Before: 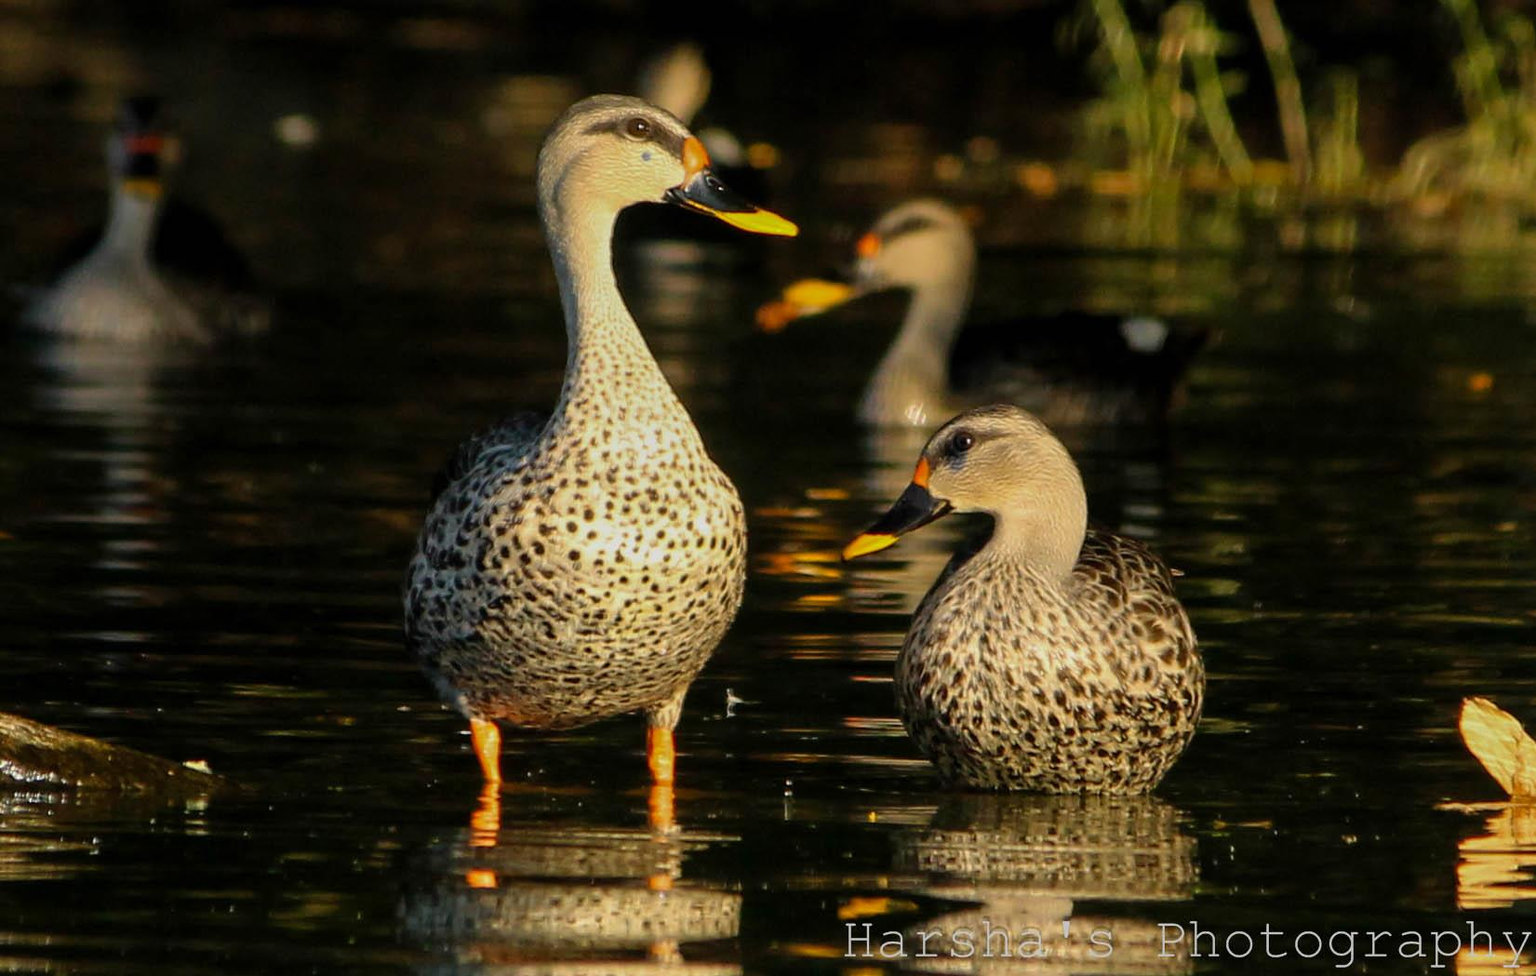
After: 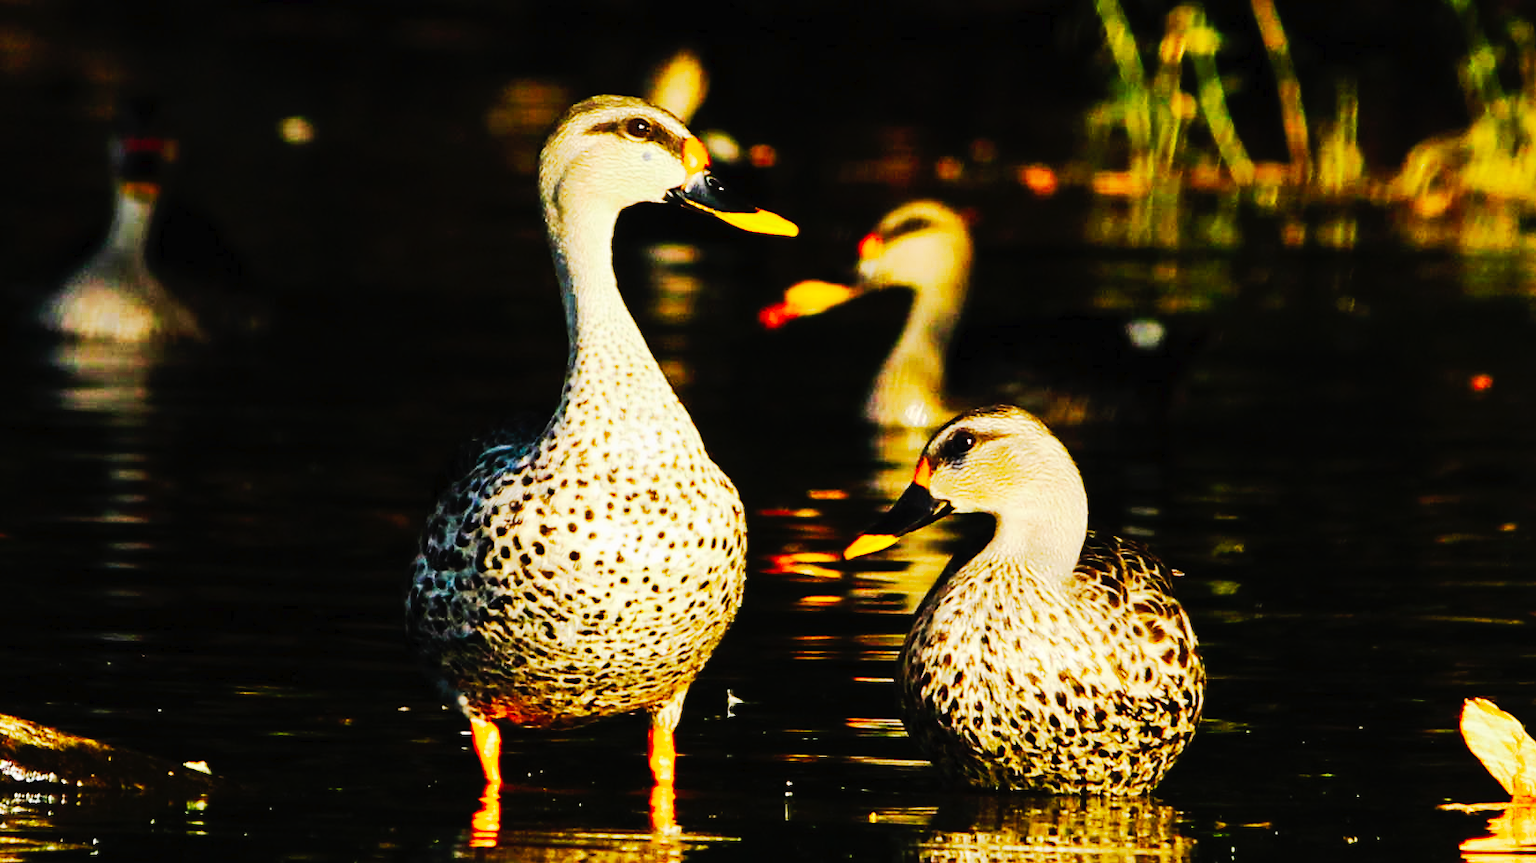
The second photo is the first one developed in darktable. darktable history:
crop and rotate: top 0%, bottom 11.49%
base curve: curves: ch0 [(0, 0) (0.026, 0.03) (0.109, 0.232) (0.351, 0.748) (0.669, 0.968) (1, 1)], preserve colors none
tone curve: curves: ch0 [(0, 0) (0.003, 0.011) (0.011, 0.014) (0.025, 0.018) (0.044, 0.023) (0.069, 0.028) (0.1, 0.031) (0.136, 0.039) (0.177, 0.056) (0.224, 0.081) (0.277, 0.129) (0.335, 0.188) (0.399, 0.256) (0.468, 0.367) (0.543, 0.514) (0.623, 0.684) (0.709, 0.785) (0.801, 0.846) (0.898, 0.884) (1, 1)], preserve colors none
